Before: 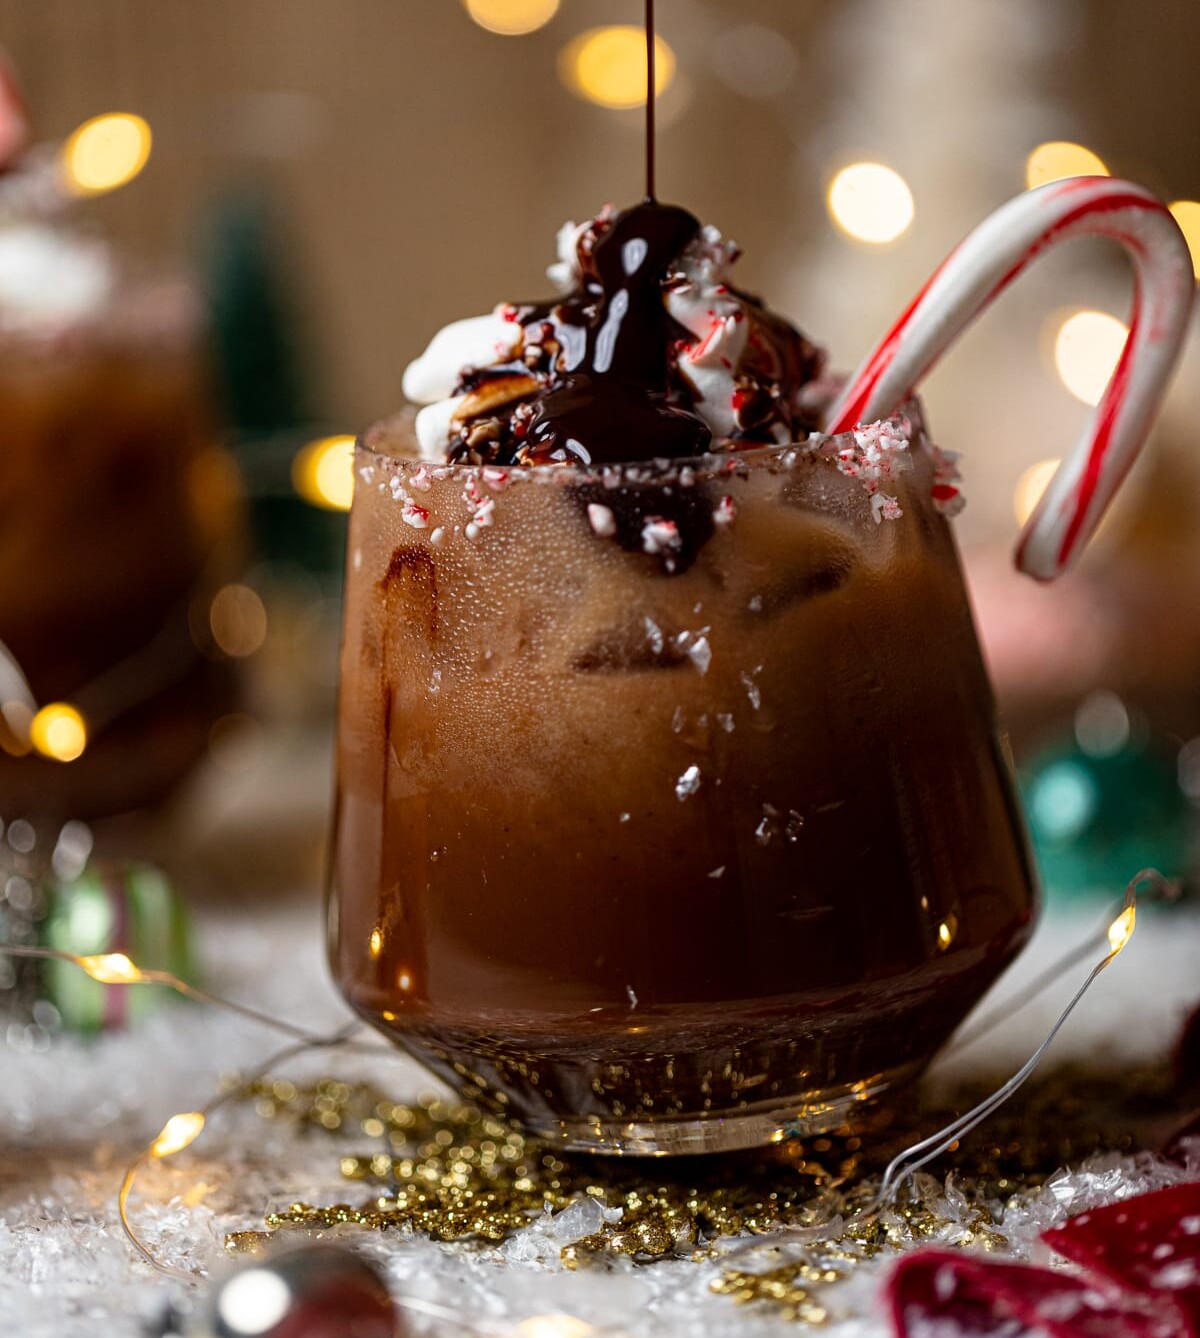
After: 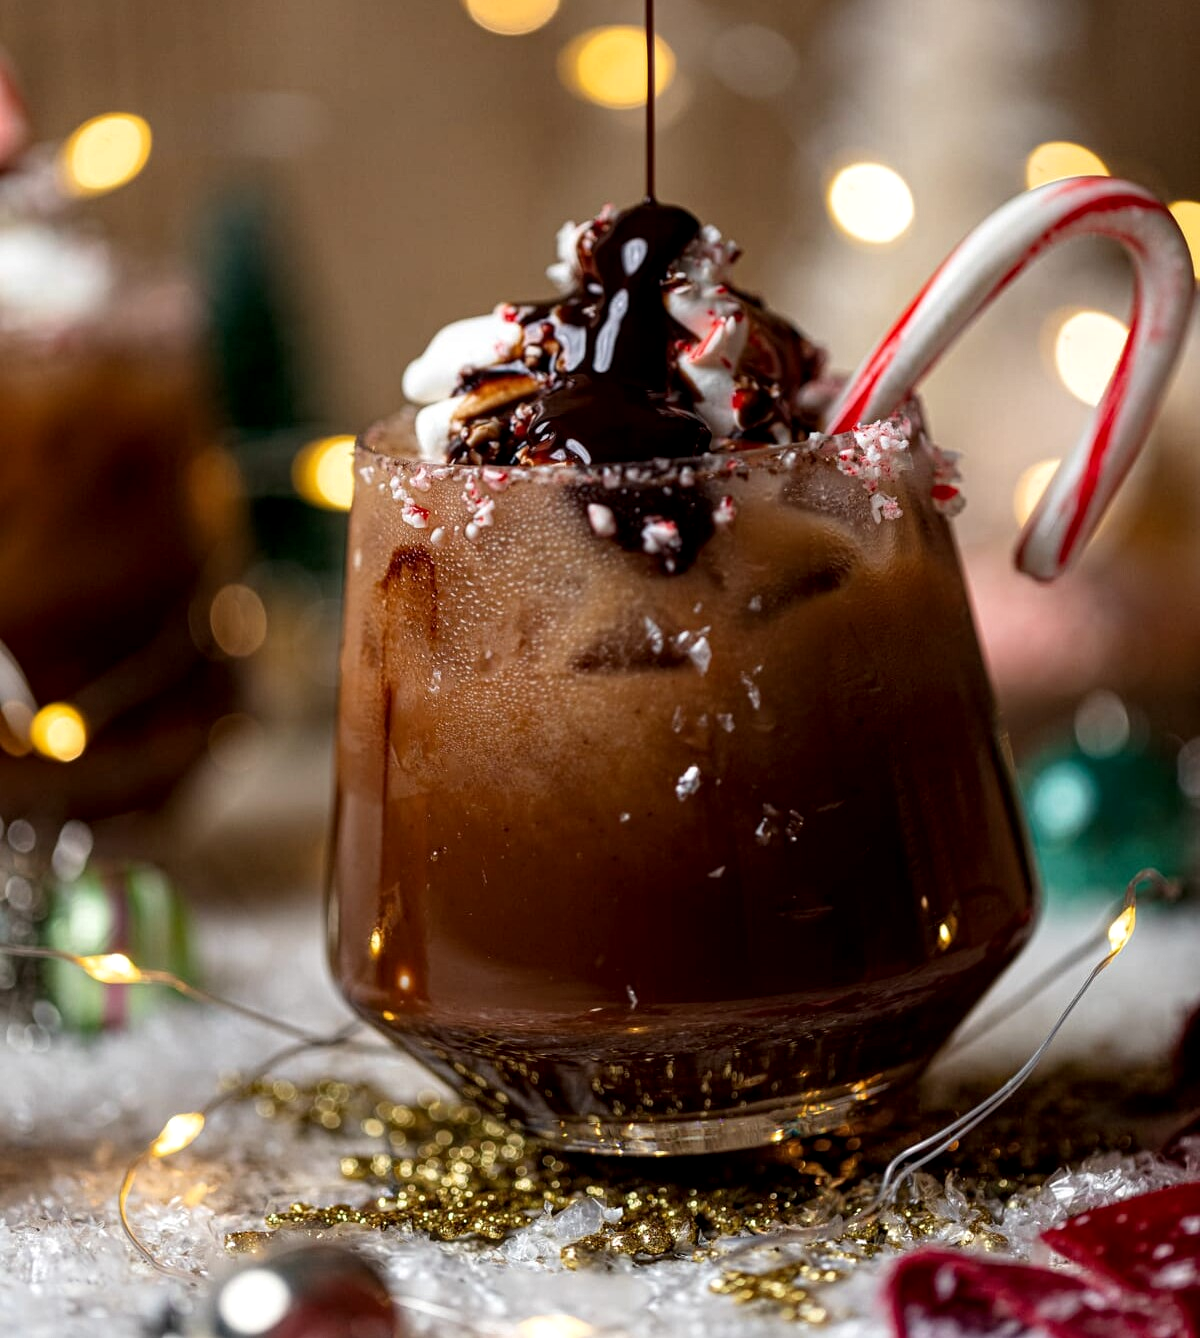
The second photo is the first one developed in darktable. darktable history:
local contrast: highlights 101%, shadows 102%, detail 131%, midtone range 0.2
